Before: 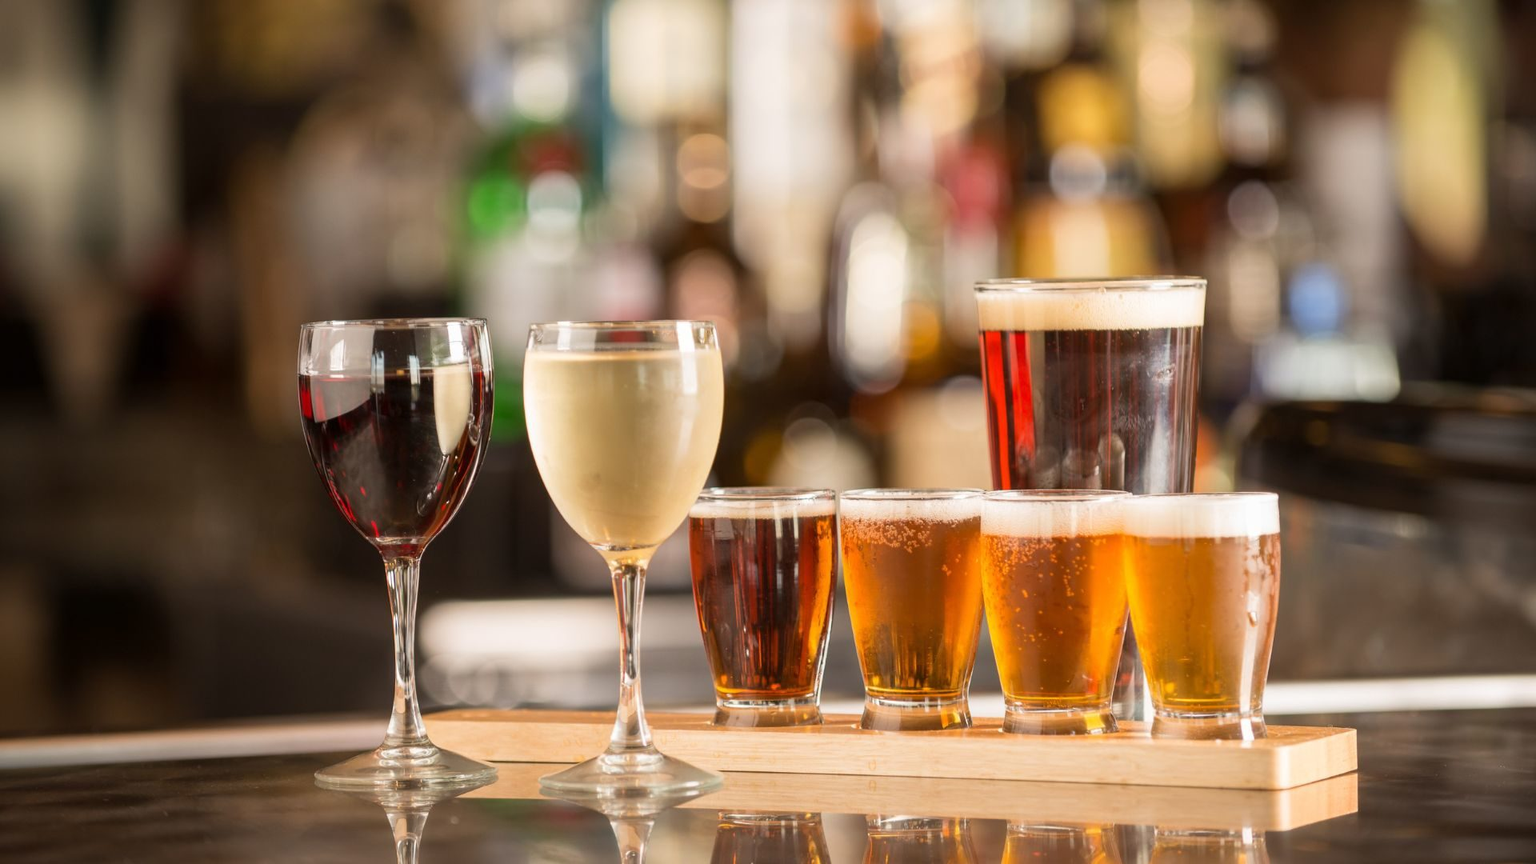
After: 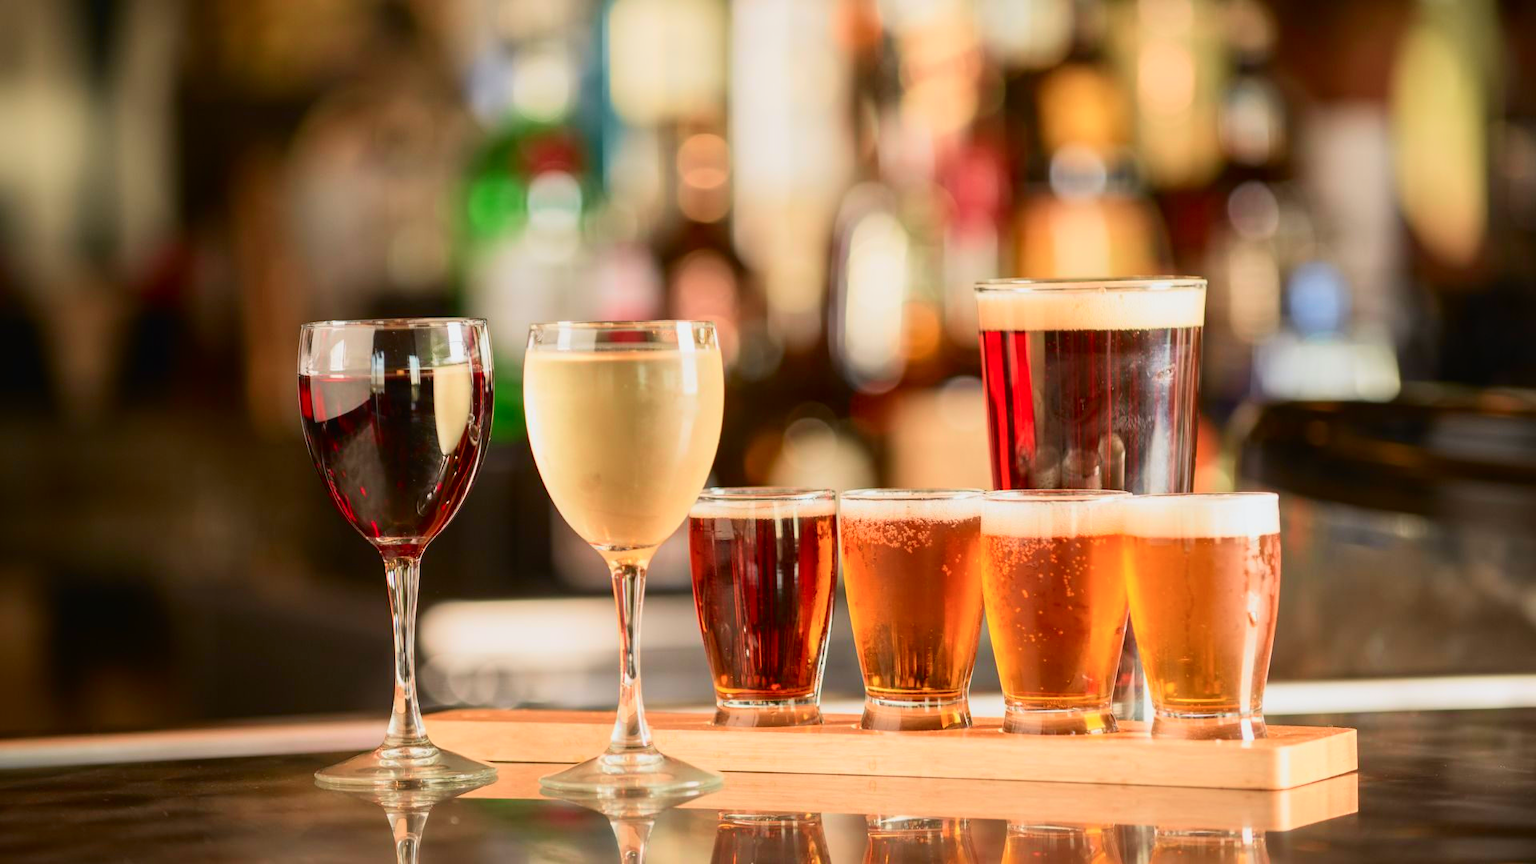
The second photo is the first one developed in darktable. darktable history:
tone curve: curves: ch0 [(0, 0.012) (0.052, 0.04) (0.107, 0.086) (0.269, 0.266) (0.471, 0.503) (0.731, 0.771) (0.921, 0.909) (0.999, 0.951)]; ch1 [(0, 0) (0.339, 0.298) (0.402, 0.363) (0.444, 0.415) (0.485, 0.469) (0.494, 0.493) (0.504, 0.501) (0.525, 0.534) (0.555, 0.593) (0.594, 0.648) (1, 1)]; ch2 [(0, 0) (0.48, 0.48) (0.504, 0.5) (0.535, 0.557) (0.581, 0.623) (0.649, 0.683) (0.824, 0.815) (1, 1)], color space Lab, independent channels, preserve colors none
